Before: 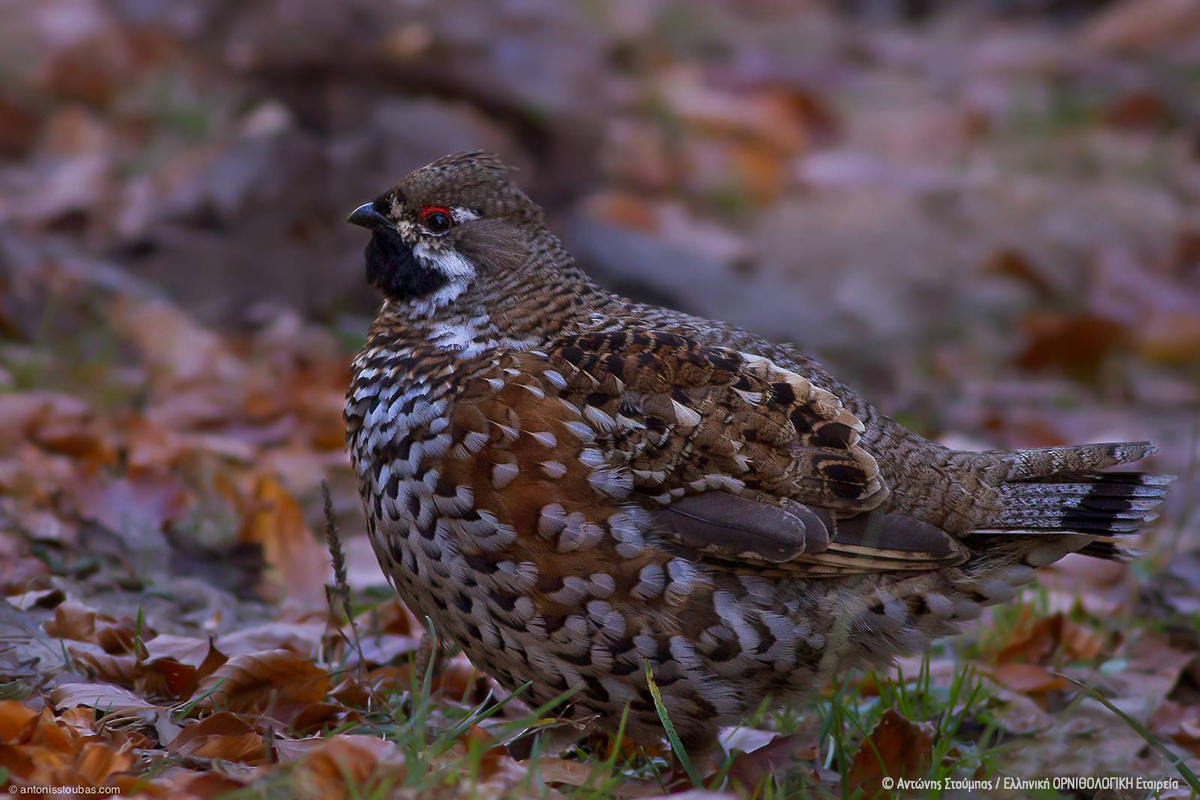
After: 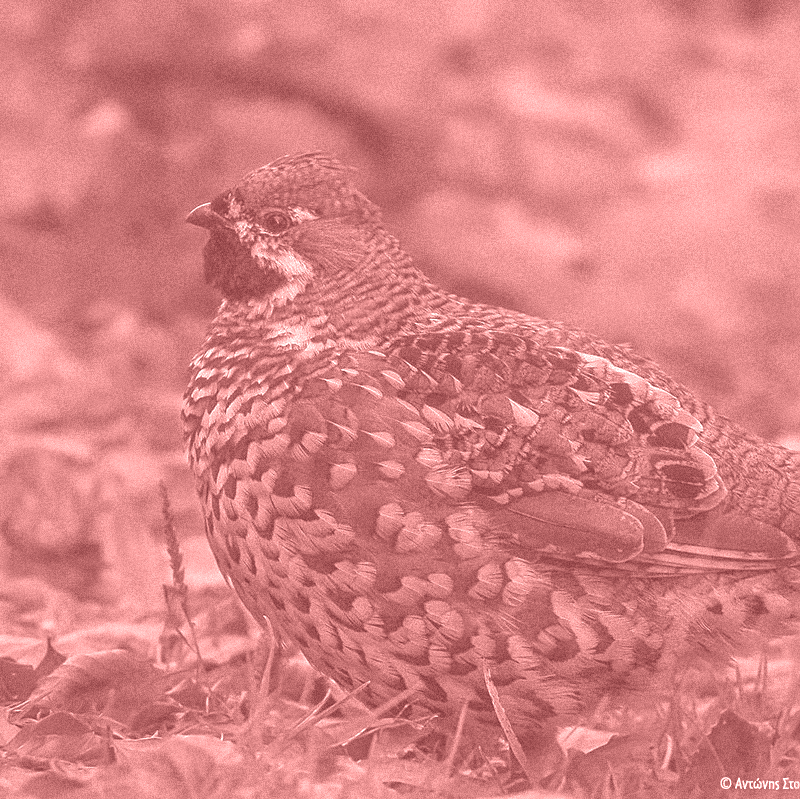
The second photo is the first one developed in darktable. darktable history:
crop and rotate: left 13.537%, right 19.796%
grain: coarseness 9.38 ISO, strength 34.99%, mid-tones bias 0%
sharpen: on, module defaults
shadows and highlights: shadows 0, highlights 40
local contrast: on, module defaults
exposure: black level correction -0.002, exposure 1.115 EV, compensate highlight preservation false
tone equalizer: on, module defaults
colorize: saturation 51%, source mix 50.67%, lightness 50.67%
